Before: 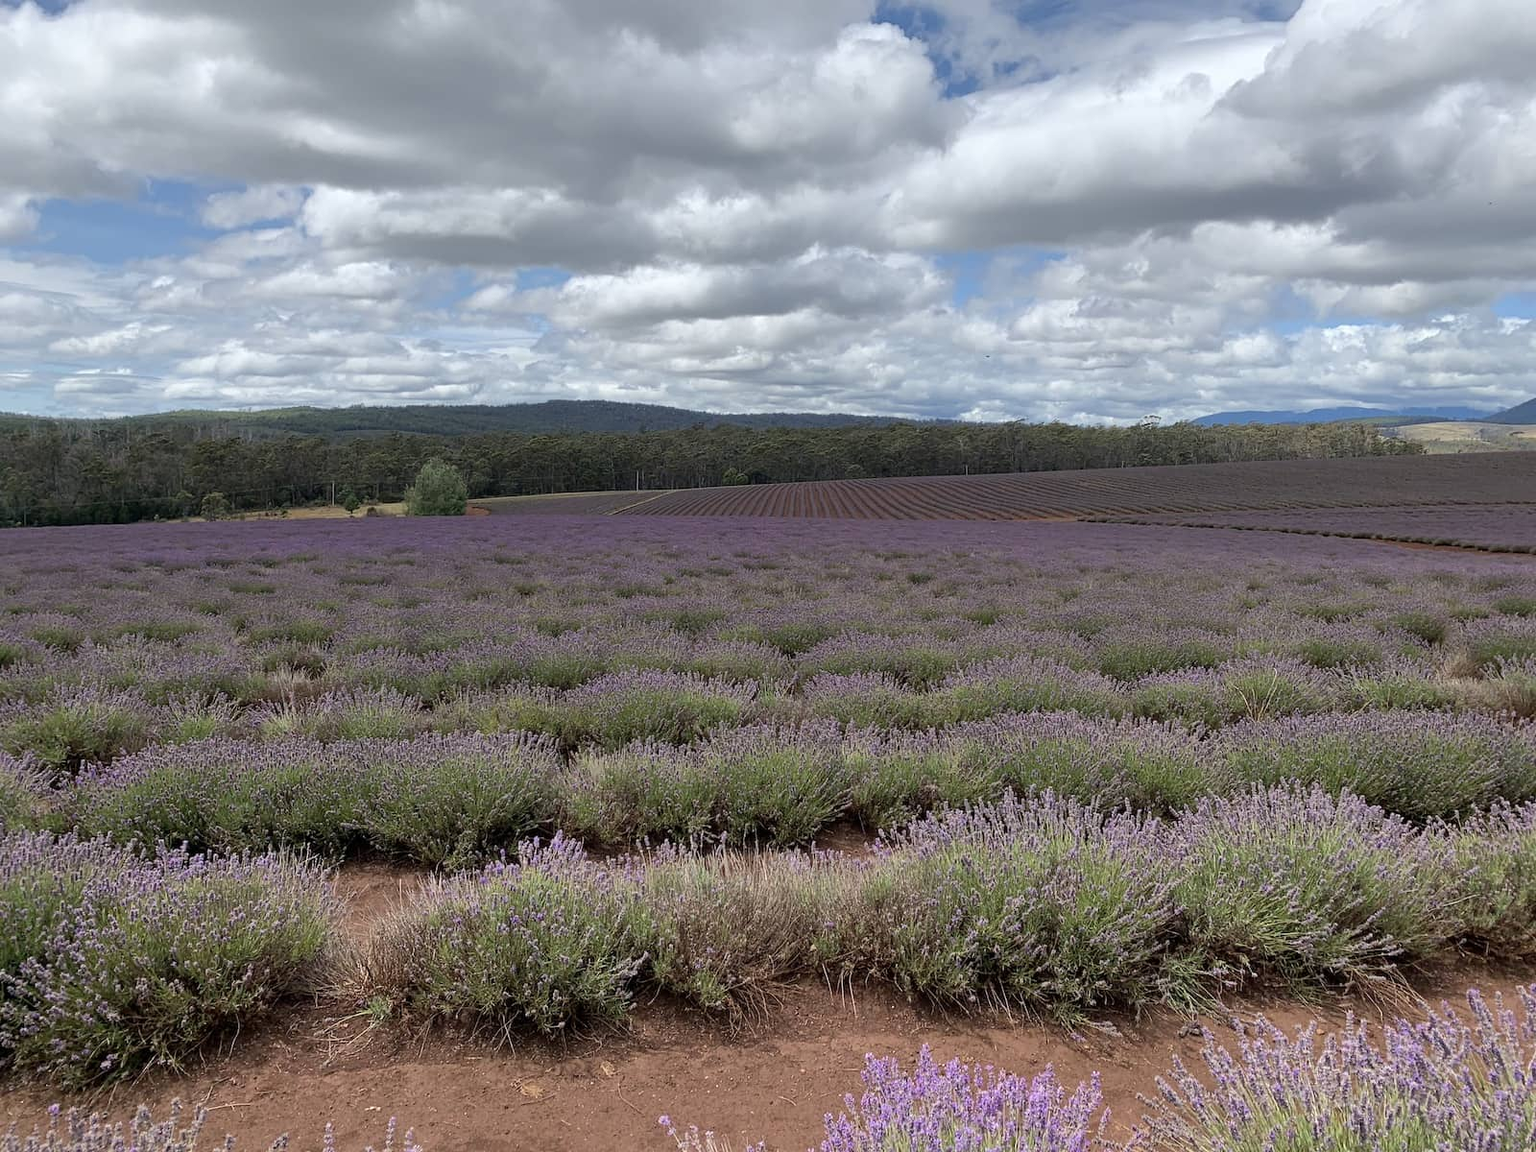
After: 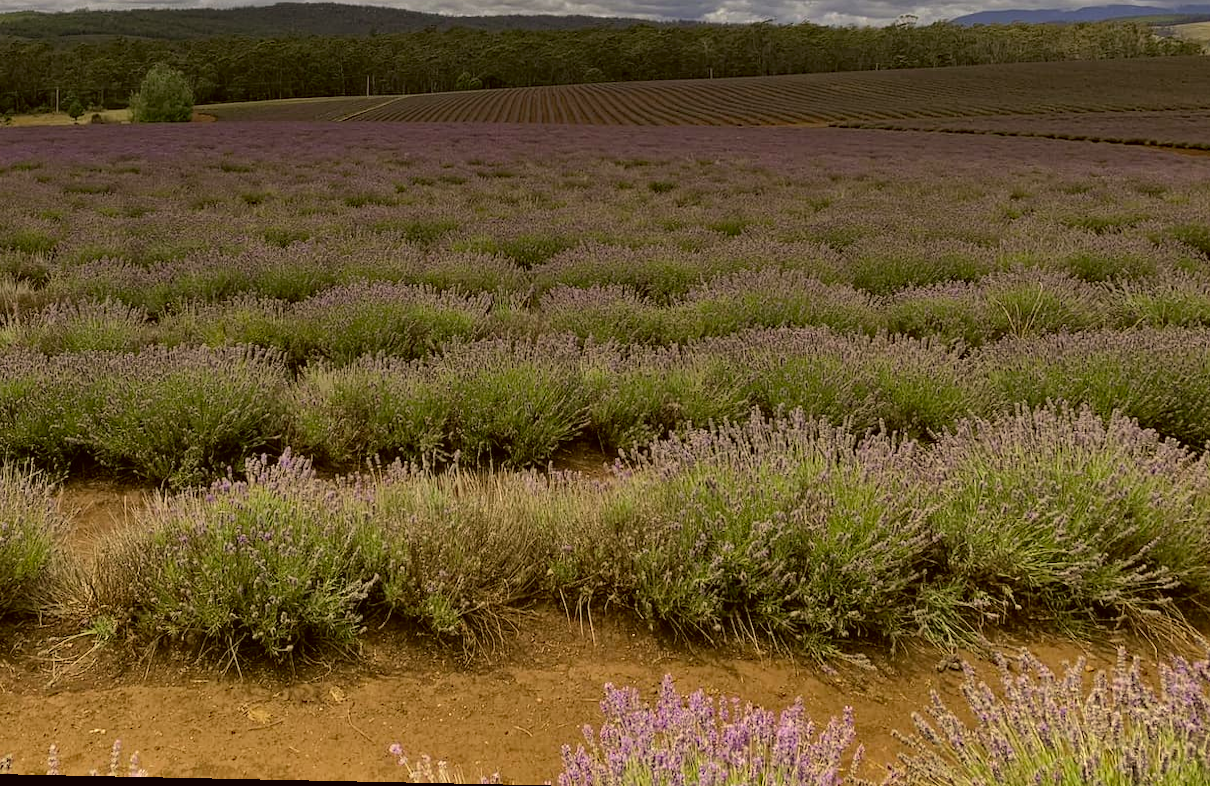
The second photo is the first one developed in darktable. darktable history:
graduated density: hue 238.83°, saturation 50%
shadows and highlights: shadows 43.71, white point adjustment -1.46, soften with gaussian
crop and rotate: left 17.299%, top 35.115%, right 7.015%, bottom 1.024%
color correction: highlights a* 0.162, highlights b* 29.53, shadows a* -0.162, shadows b* 21.09
rotate and perspective: lens shift (horizontal) -0.055, automatic cropping off
haze removal: strength 0.29, distance 0.25, compatibility mode true, adaptive false
